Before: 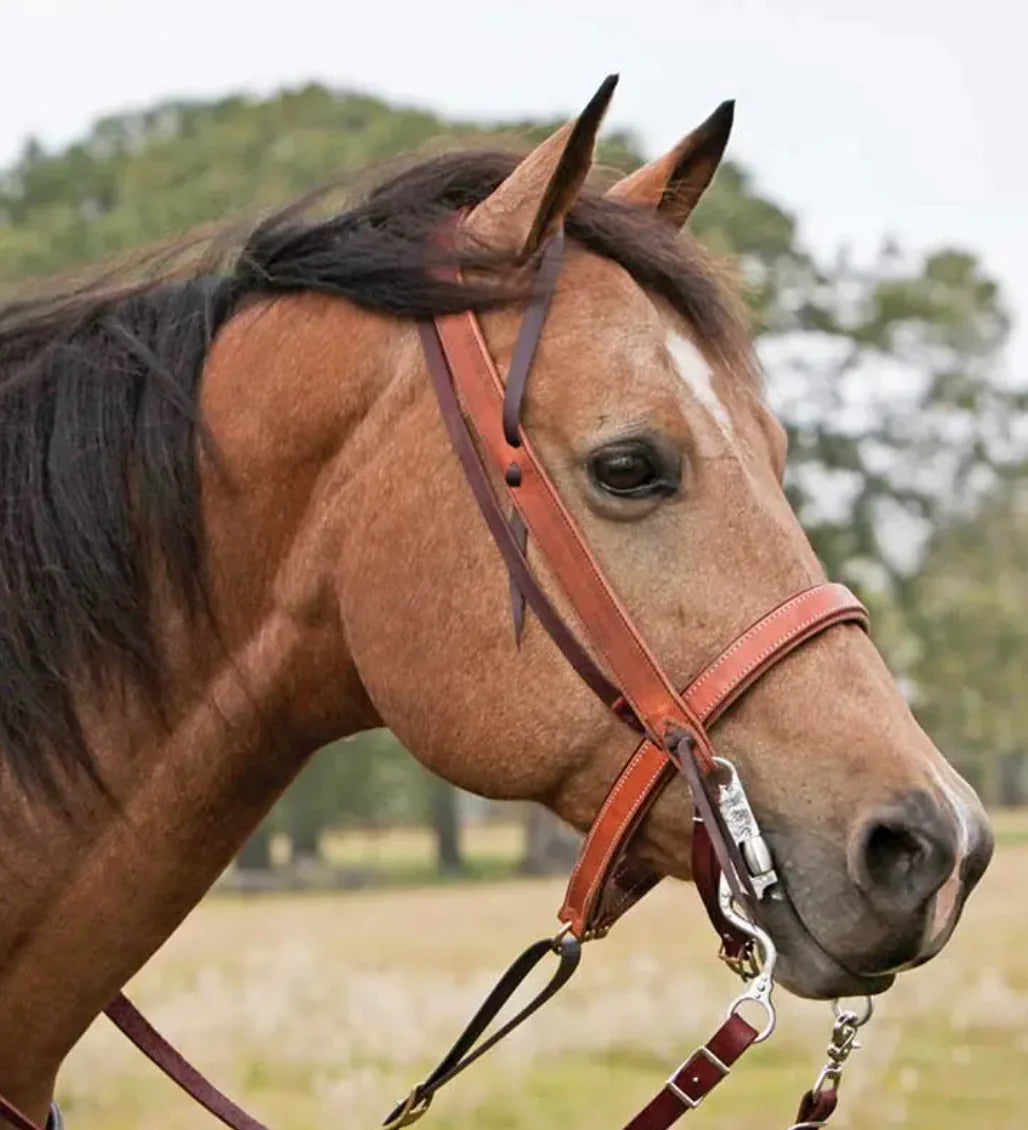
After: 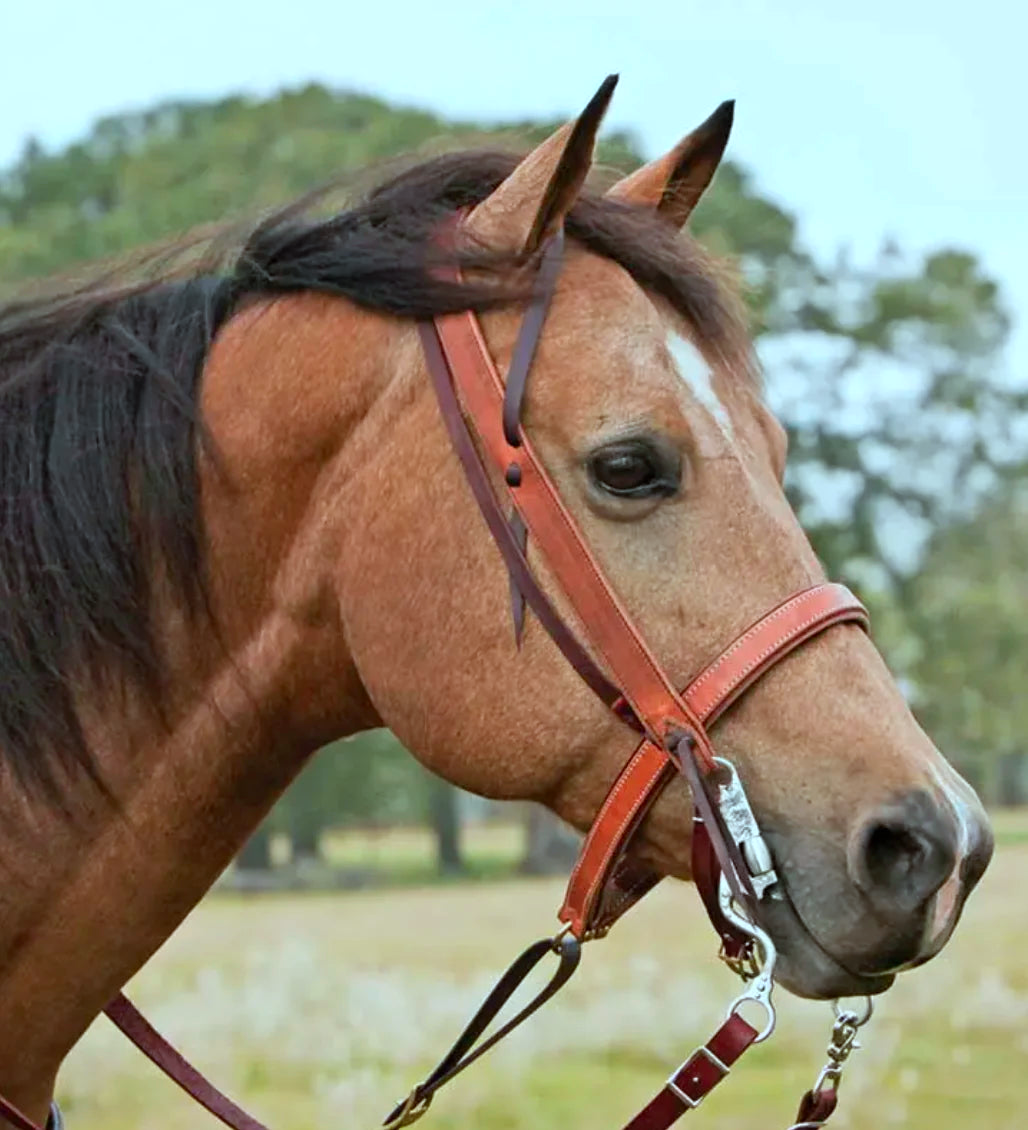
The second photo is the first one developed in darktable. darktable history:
color zones: curves: ch1 [(0.25, 0.61) (0.75, 0.248)]
color correction: highlights a* -10.14, highlights b* -10.15
